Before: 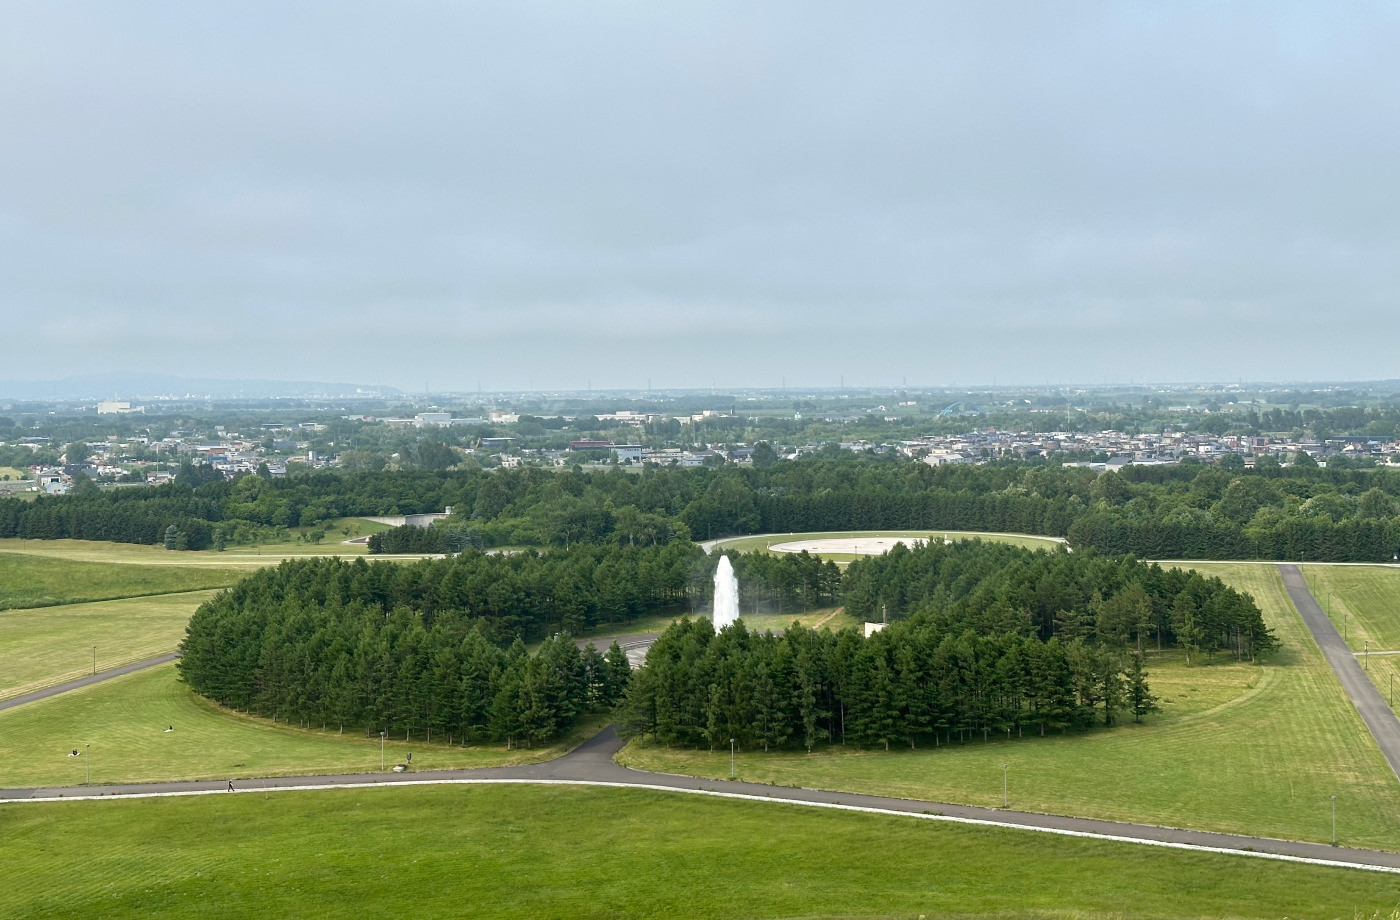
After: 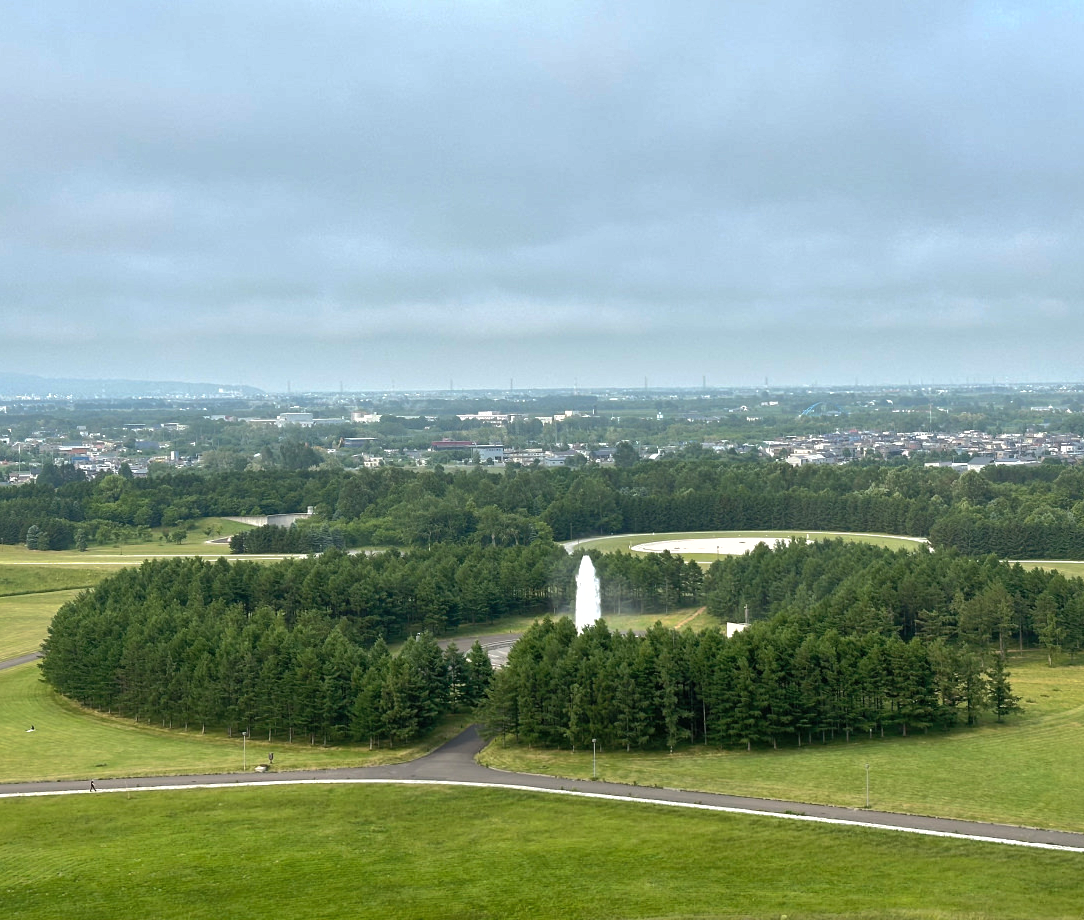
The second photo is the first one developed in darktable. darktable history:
crop: left 9.88%, right 12.664%
shadows and highlights: shadows 60, highlights -60
tone equalizer: -8 EV -0.417 EV, -7 EV -0.389 EV, -6 EV -0.333 EV, -5 EV -0.222 EV, -3 EV 0.222 EV, -2 EV 0.333 EV, -1 EV 0.389 EV, +0 EV 0.417 EV, edges refinement/feathering 500, mask exposure compensation -1.57 EV, preserve details no
contrast brightness saturation: contrast 0.07
